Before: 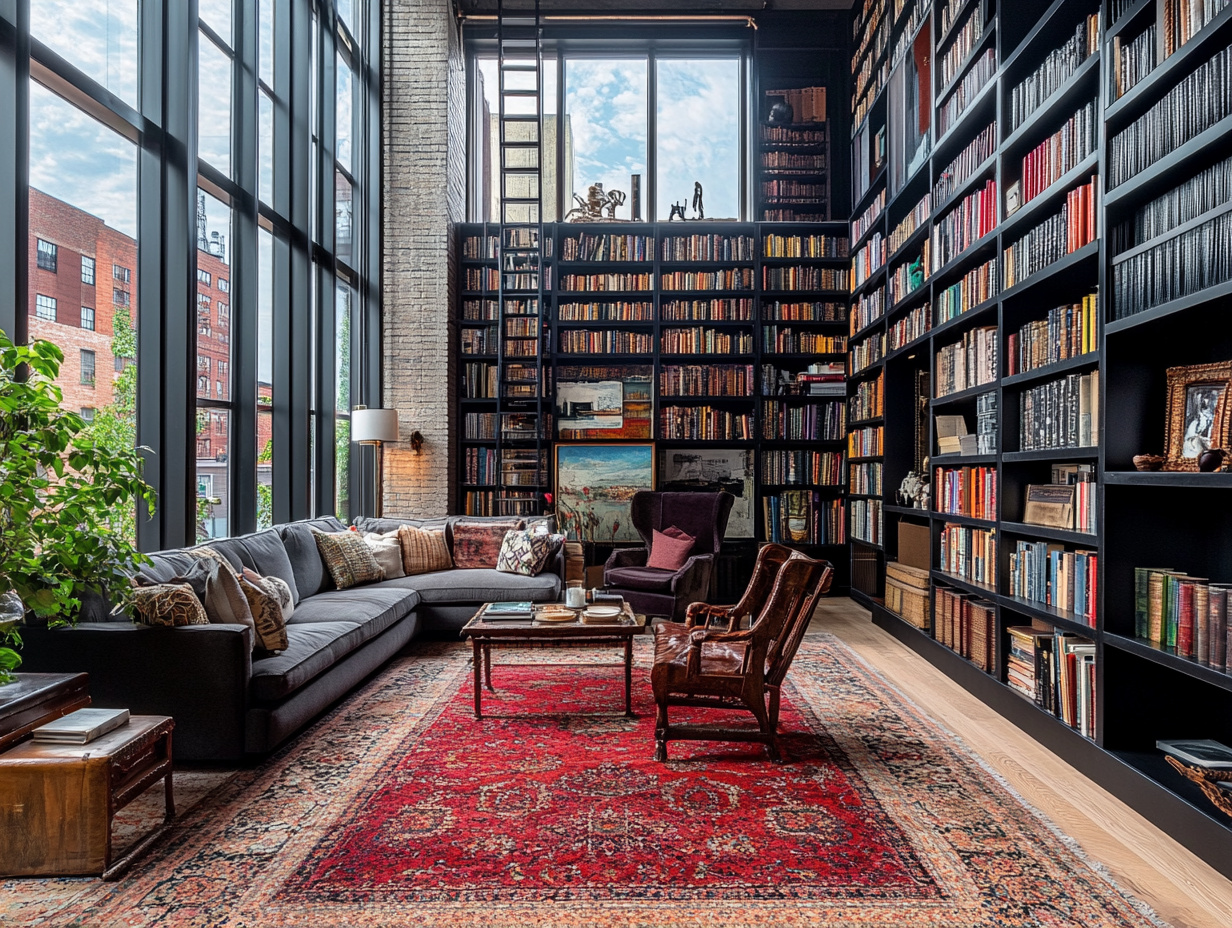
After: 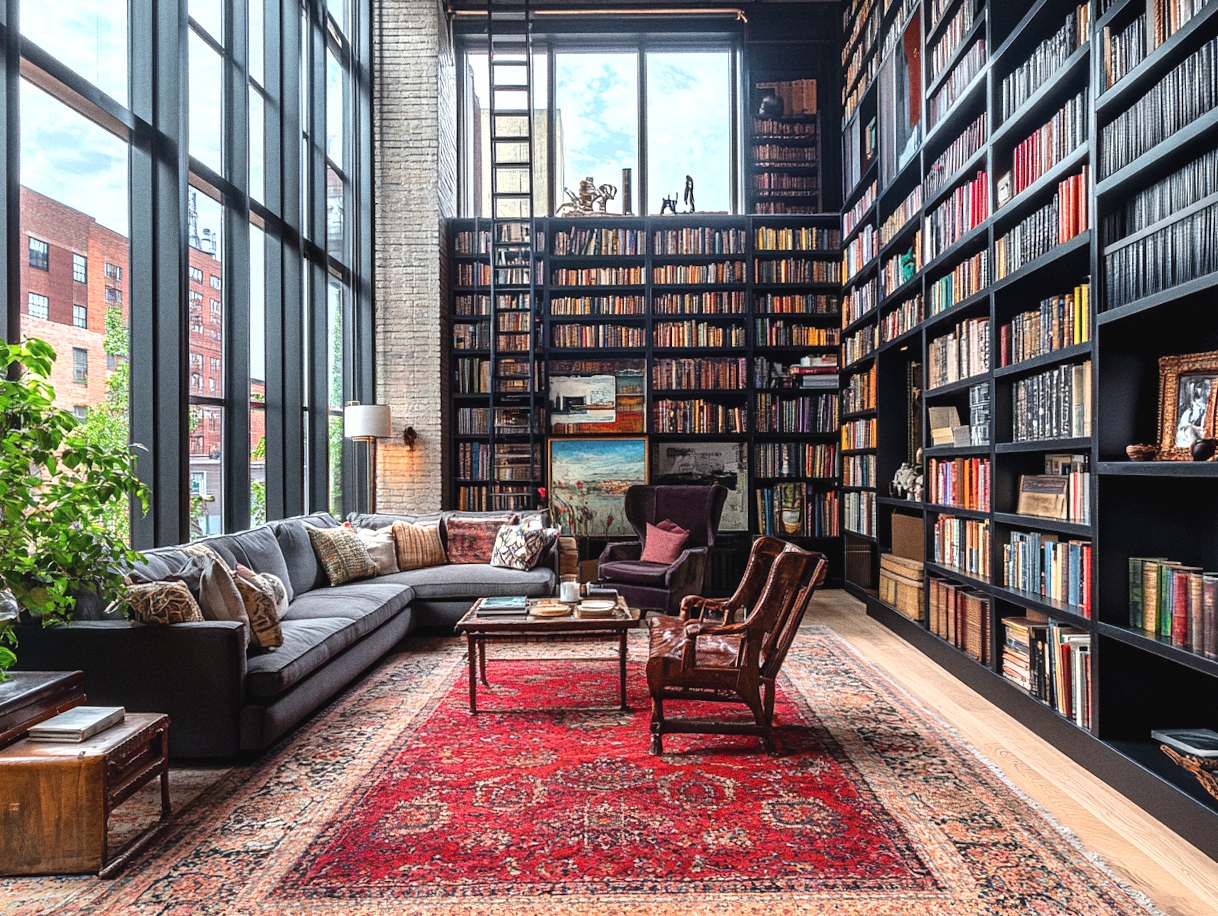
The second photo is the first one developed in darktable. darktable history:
rotate and perspective: rotation -0.45°, automatic cropping original format, crop left 0.008, crop right 0.992, crop top 0.012, crop bottom 0.988
fill light: on, module defaults
exposure: black level correction -0.002, exposure 0.54 EV, compensate highlight preservation false
color correction: highlights a* 0.003, highlights b* -0.283
grain: strength 26%
